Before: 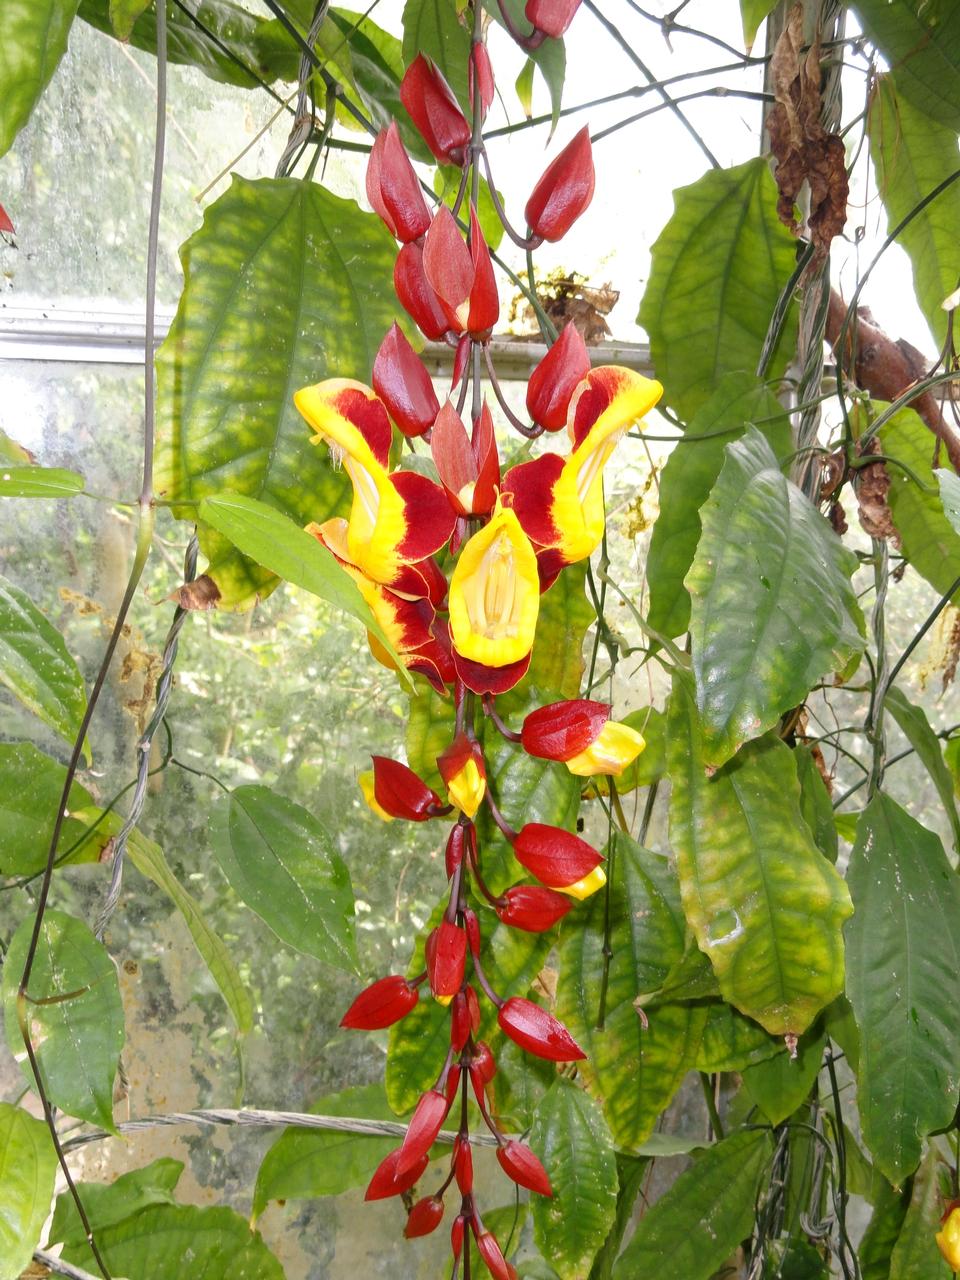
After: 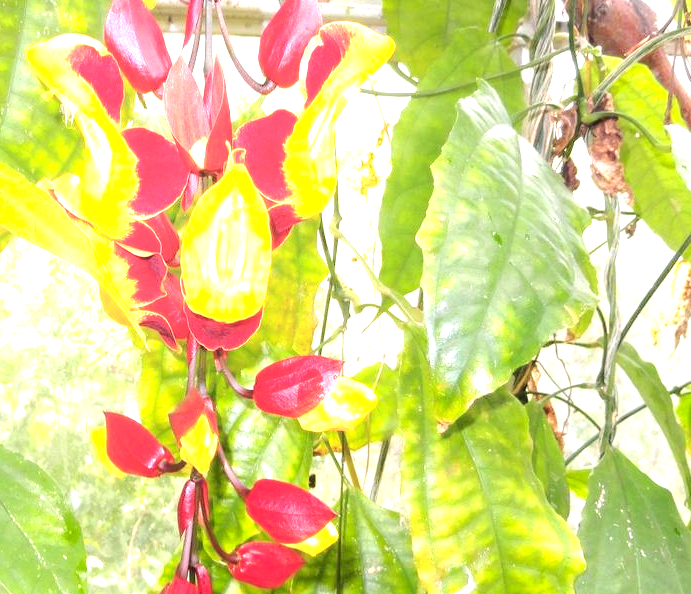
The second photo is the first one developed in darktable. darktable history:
crop and rotate: left 27.982%, top 26.911%, bottom 26.613%
exposure: black level correction 0, exposure 1.705 EV, compensate exposure bias true, compensate highlight preservation false
color calibration: output R [1.003, 0.027, -0.041, 0], output G [-0.018, 1.043, -0.038, 0], output B [0.071, -0.086, 1.017, 0], gray › normalize channels true, illuminant same as pipeline (D50), adaptation none (bypass), x 0.331, y 0.333, temperature 5014.39 K, gamut compression 0.021
shadows and highlights: radius 94.48, shadows -14.1, white point adjustment 0.264, highlights 30.81, compress 48.3%, soften with gaussian
